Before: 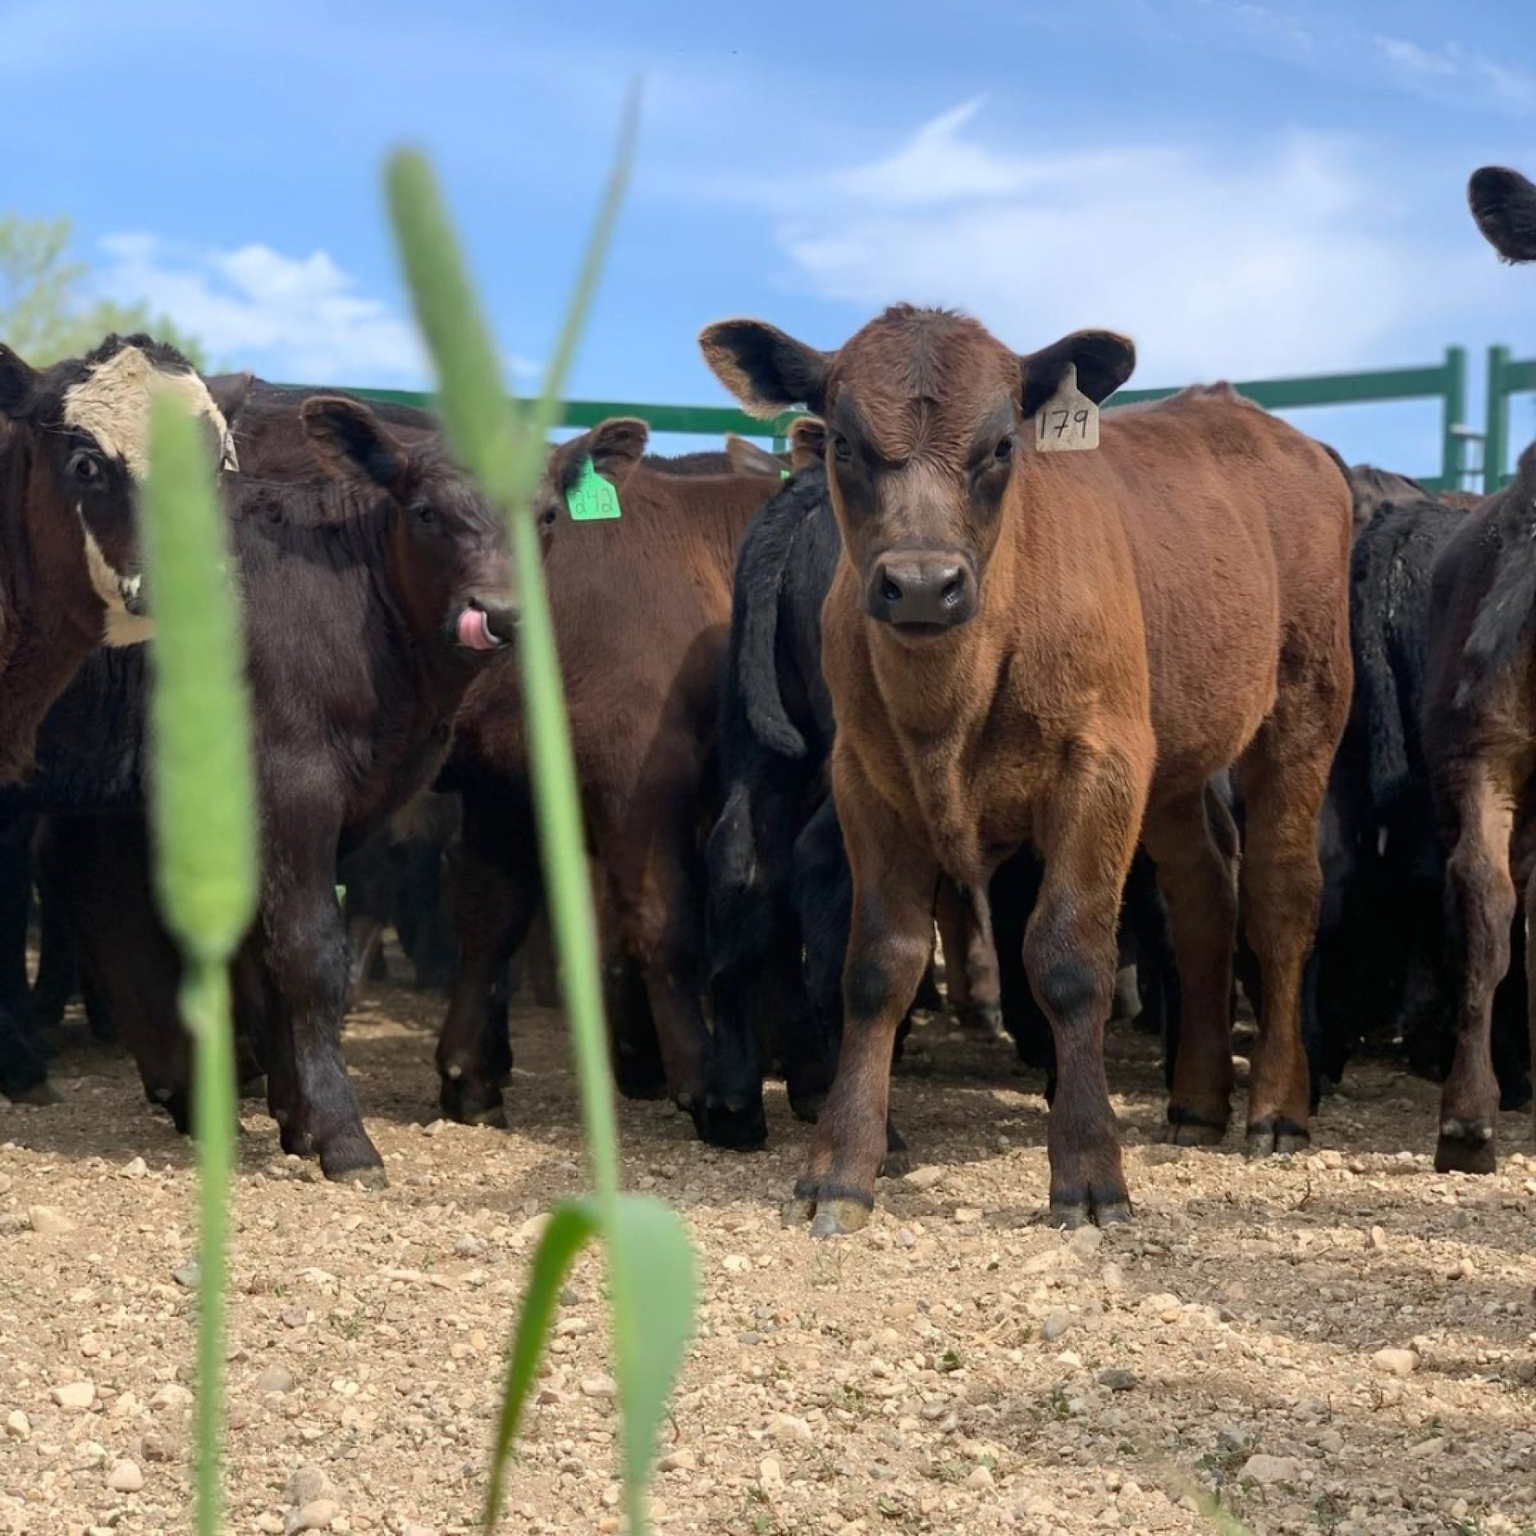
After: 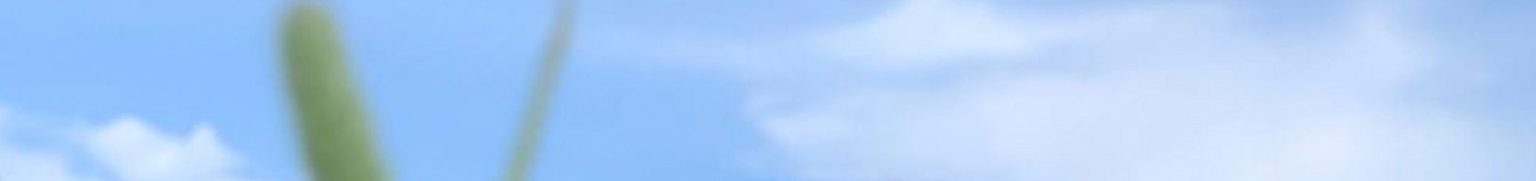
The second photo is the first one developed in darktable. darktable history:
crop and rotate: left 9.644%, top 9.491%, right 6.021%, bottom 80.509%
exposure: black level correction -0.015, compensate highlight preservation false
